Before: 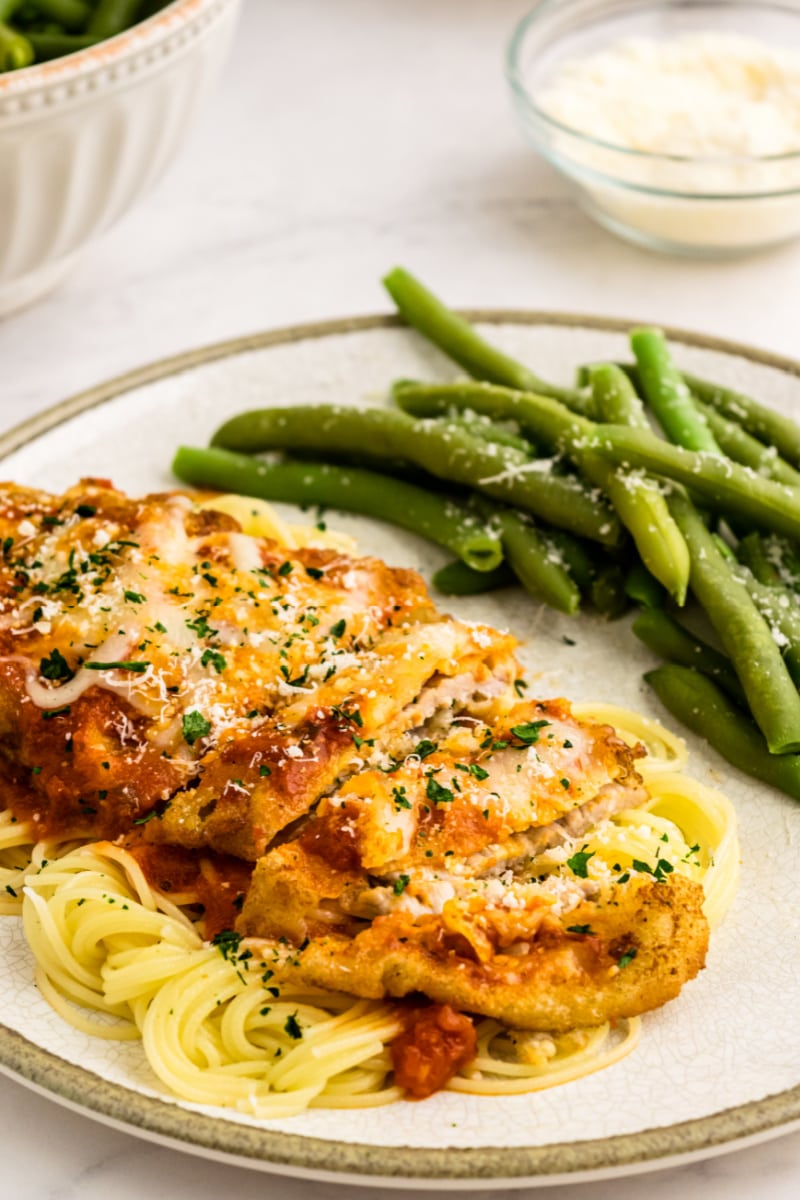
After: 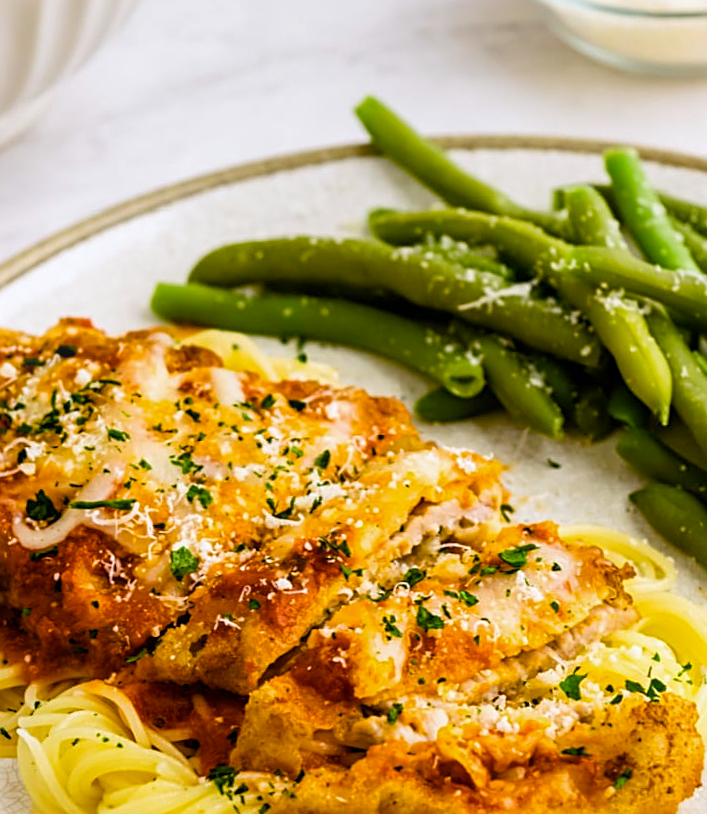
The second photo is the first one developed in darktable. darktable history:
rotate and perspective: rotation -2°, crop left 0.022, crop right 0.978, crop top 0.049, crop bottom 0.951
crop and rotate: left 2.425%, top 11.305%, right 9.6%, bottom 15.08%
color balance rgb: perceptual saturation grading › global saturation 35%, perceptual saturation grading › highlights -25%, perceptual saturation grading › shadows 50%
bloom: size 9%, threshold 100%, strength 7%
shadows and highlights: shadows 25, highlights -25
sharpen: on, module defaults
white balance: red 0.983, blue 1.036
